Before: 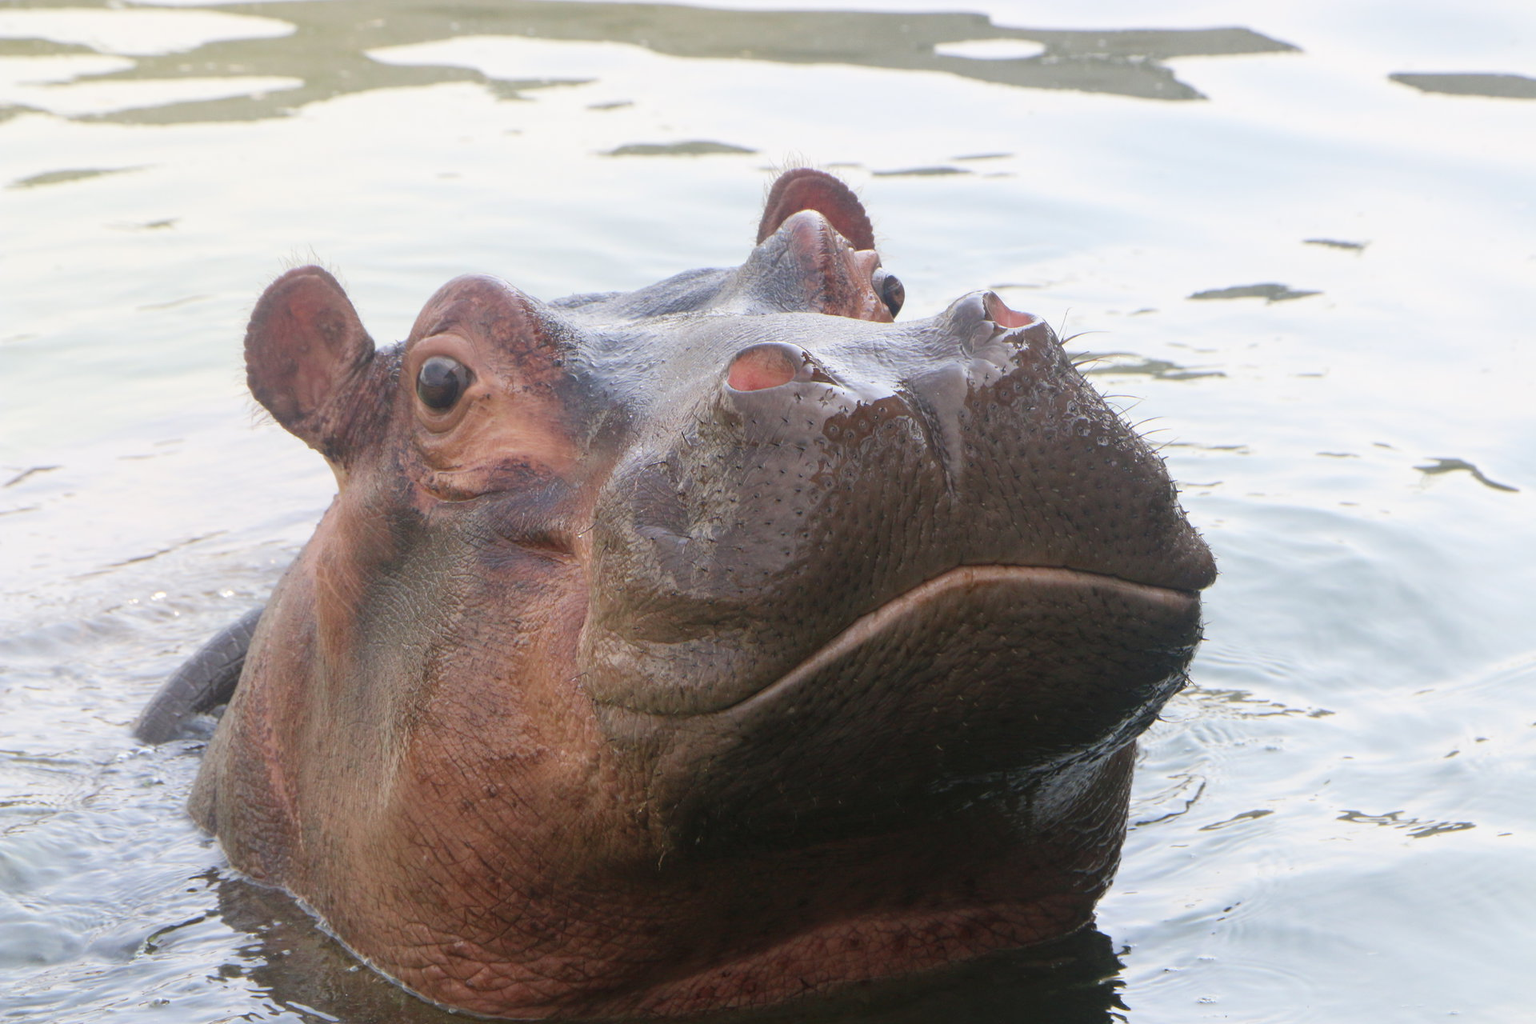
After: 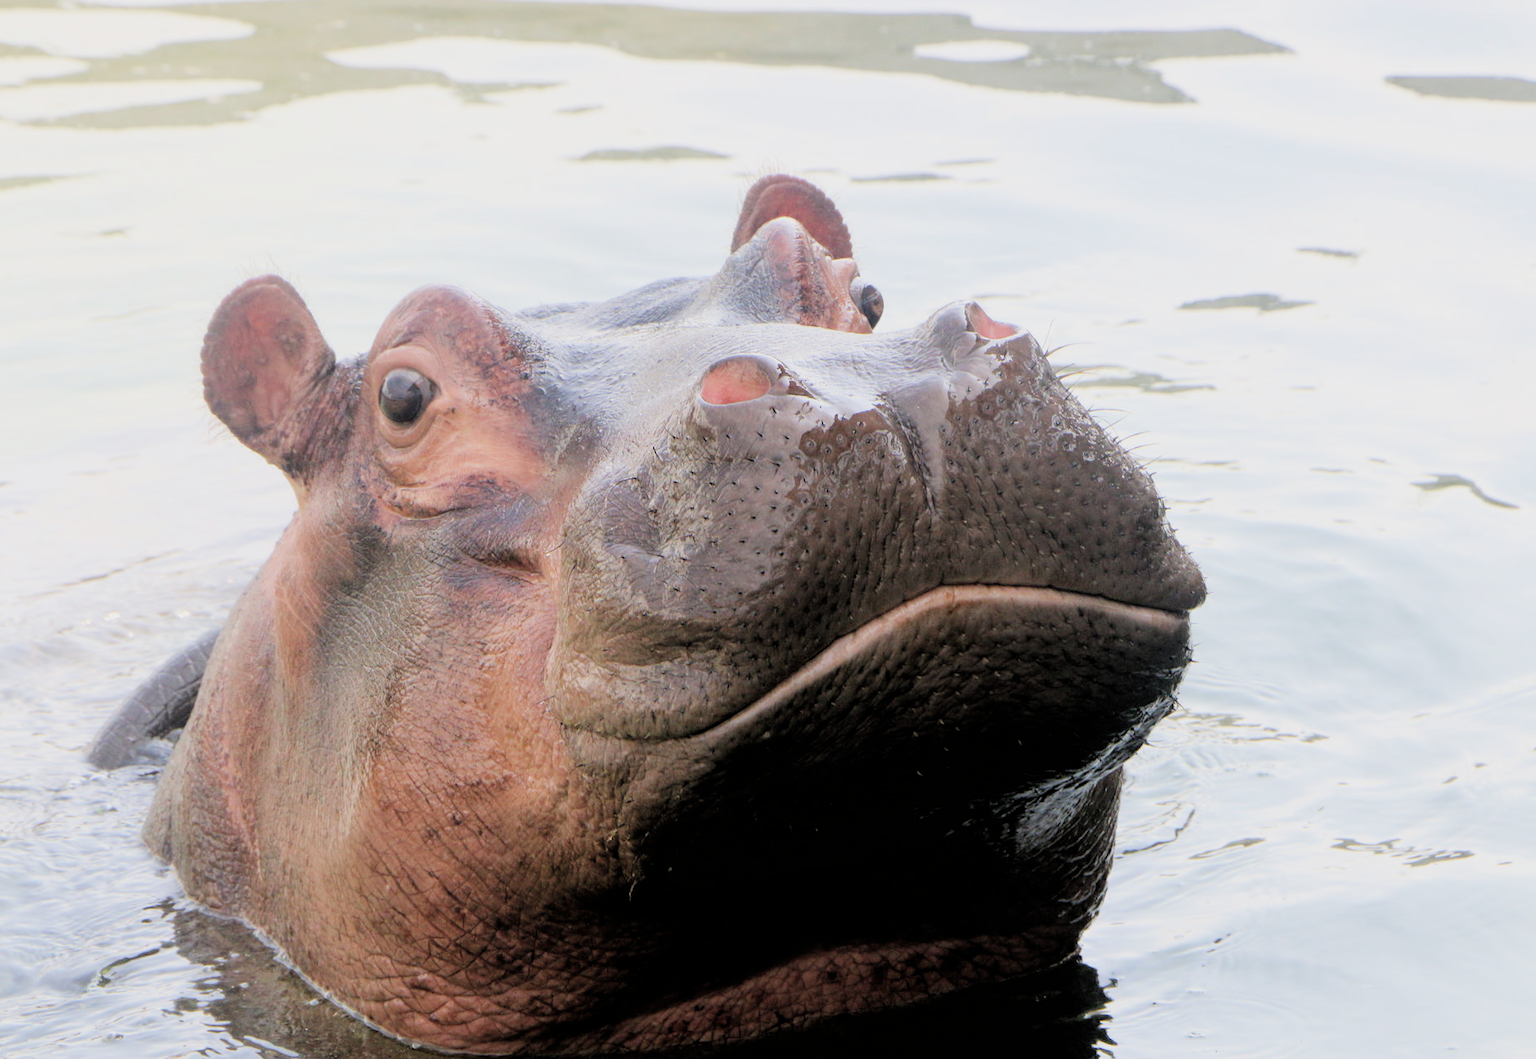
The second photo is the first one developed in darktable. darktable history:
filmic rgb: black relative exposure -2.93 EV, white relative exposure 4.56 EV, hardness 1.74, contrast 1.25
crop and rotate: left 3.293%
exposure: exposure 0.761 EV, compensate highlight preservation false
